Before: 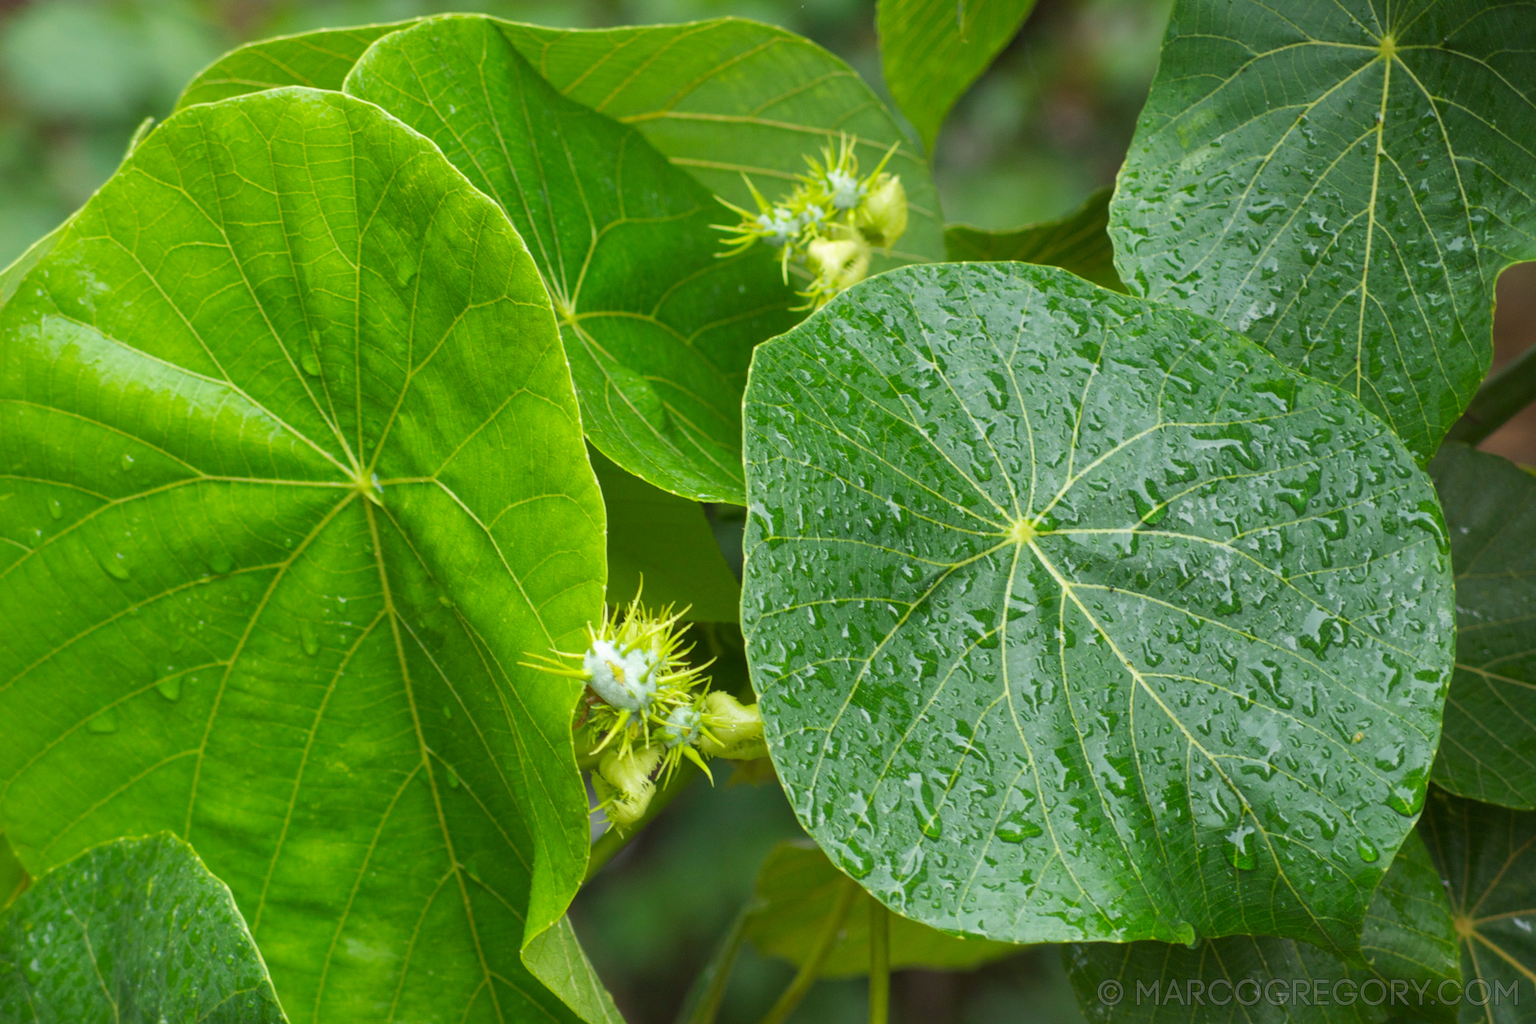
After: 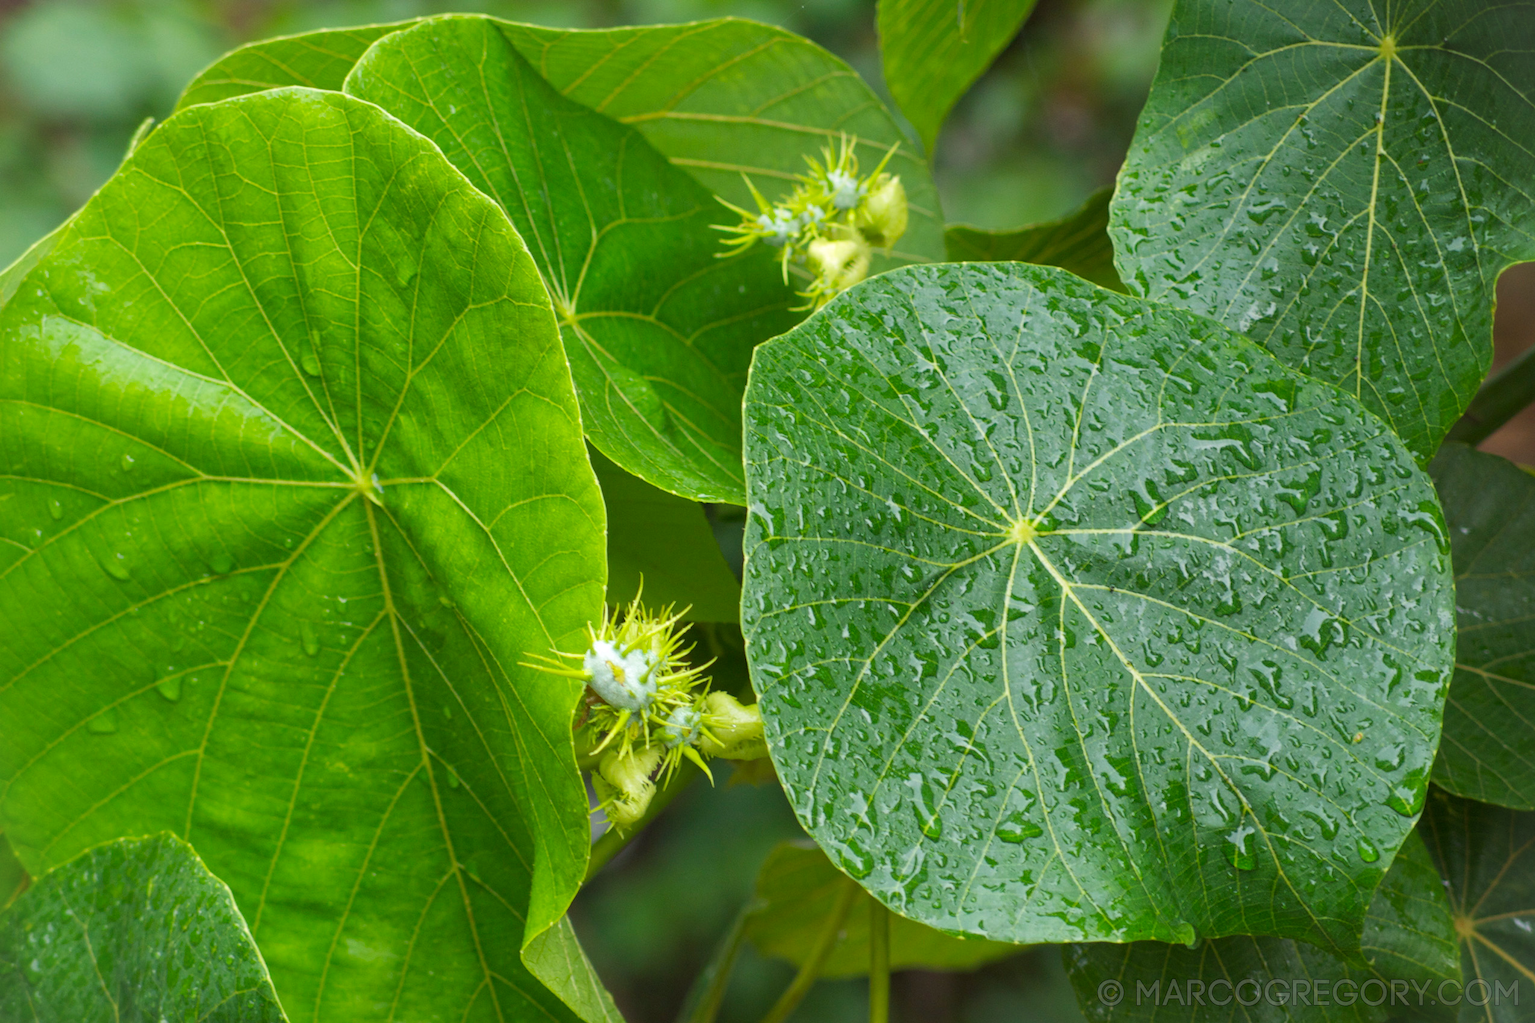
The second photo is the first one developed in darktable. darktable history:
vignetting: fall-off start 100%, brightness 0.05, saturation 0
haze removal: strength 0.1, compatibility mode true, adaptive false
